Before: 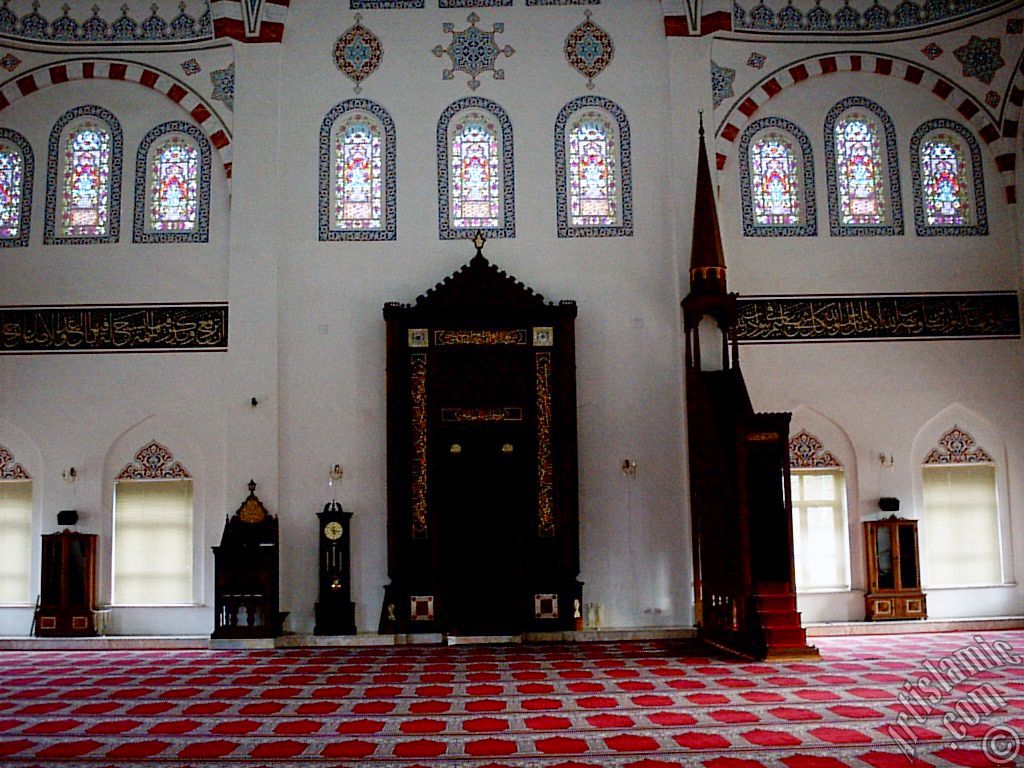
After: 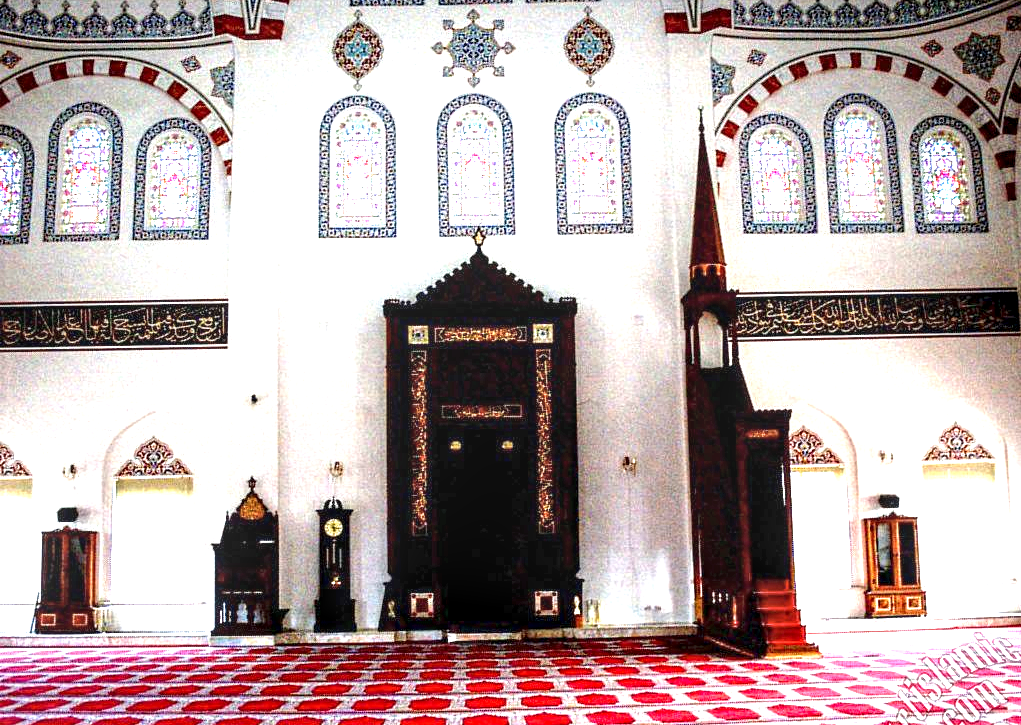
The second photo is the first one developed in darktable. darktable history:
local contrast: detail 160%
exposure: black level correction 0, exposure 2.088 EV, compensate exposure bias true, compensate highlight preservation false
crop: top 0.448%, right 0.264%, bottom 5.045%
